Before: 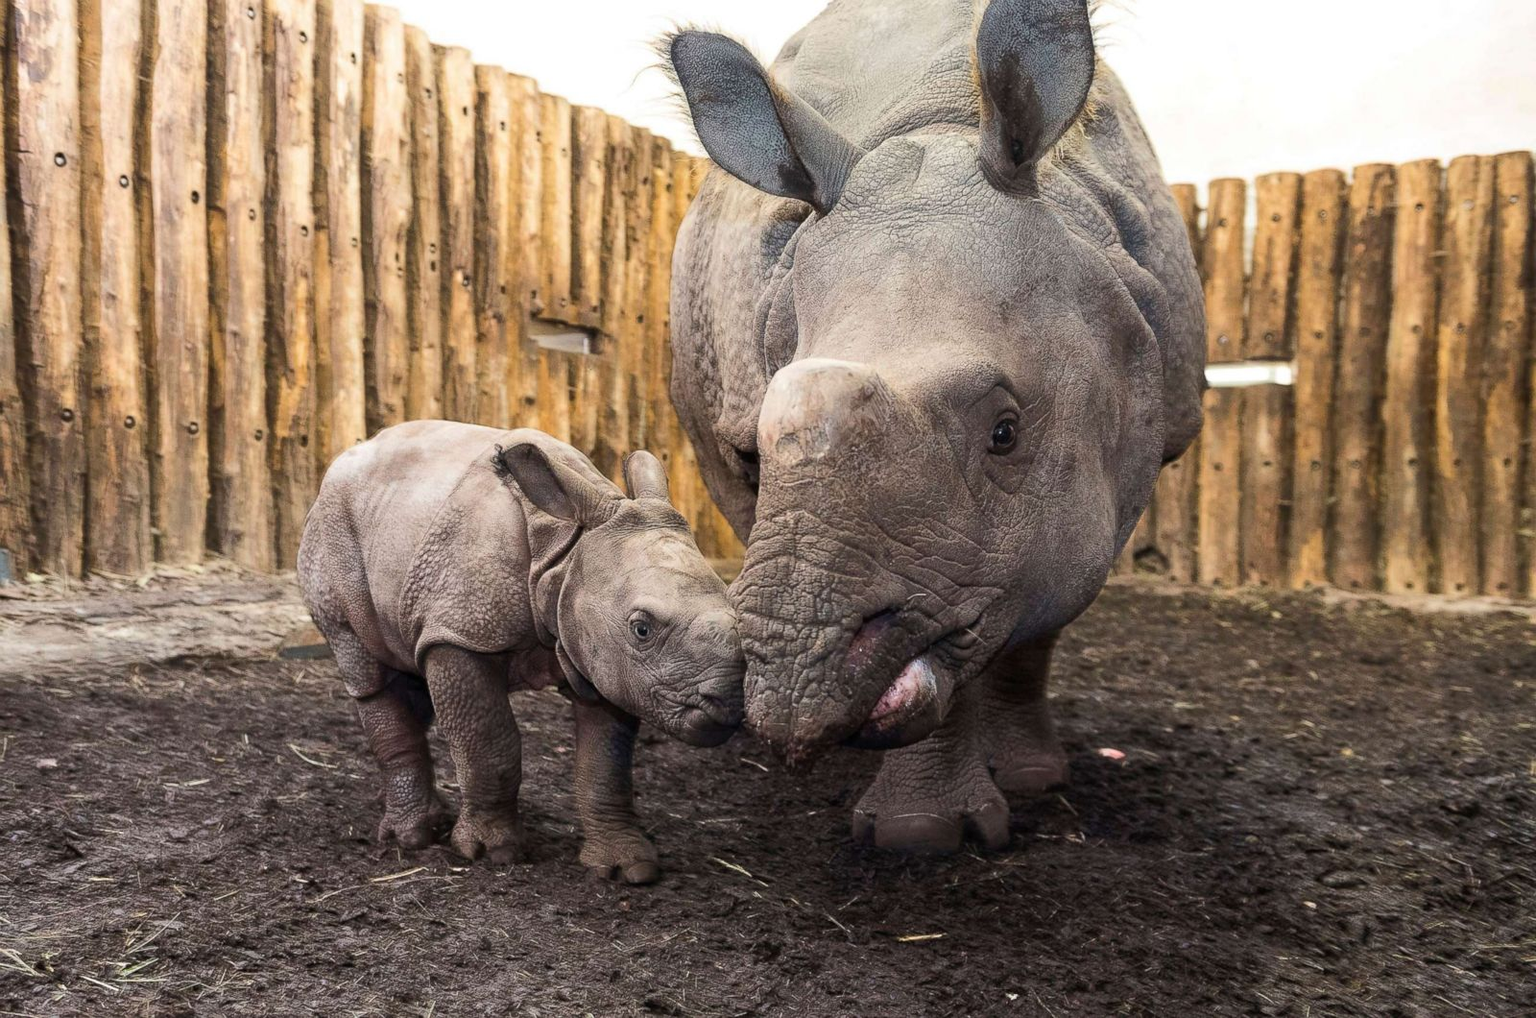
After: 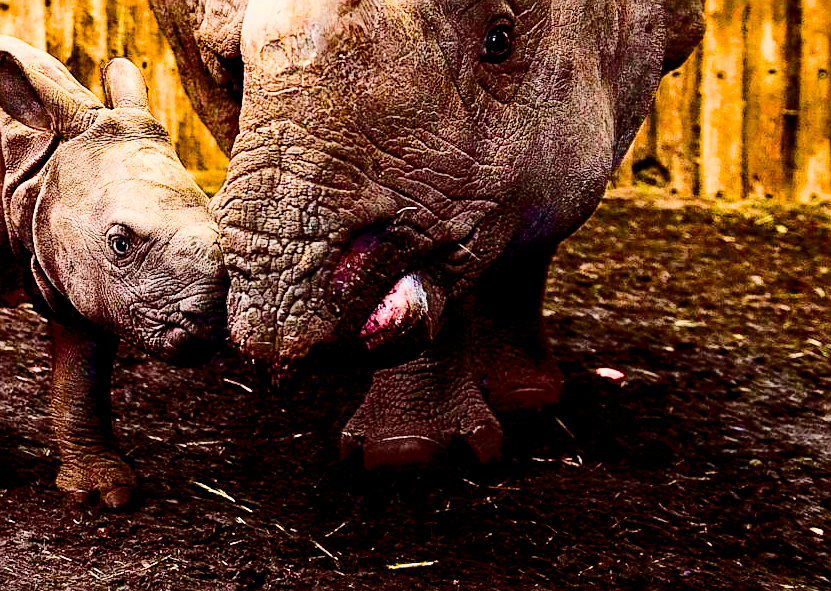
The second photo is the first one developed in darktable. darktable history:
crop: left 34.293%, top 38.867%, right 13.765%, bottom 5.35%
exposure: black level correction 0.01, exposure 1 EV, compensate highlight preservation false
contrast brightness saturation: contrast 0.223, brightness -0.184, saturation 0.242
color balance rgb: power › luminance -3.845%, power › chroma 0.586%, power › hue 38.22°, linear chroma grading › global chroma 39.983%, perceptual saturation grading › global saturation 45.489%, perceptual saturation grading › highlights -25.654%, perceptual saturation grading › shadows 50.095%
filmic rgb: black relative exposure -5.12 EV, white relative exposure 3.97 EV, hardness 2.88, contrast 1.296, highlights saturation mix -28.77%
sharpen: on, module defaults
